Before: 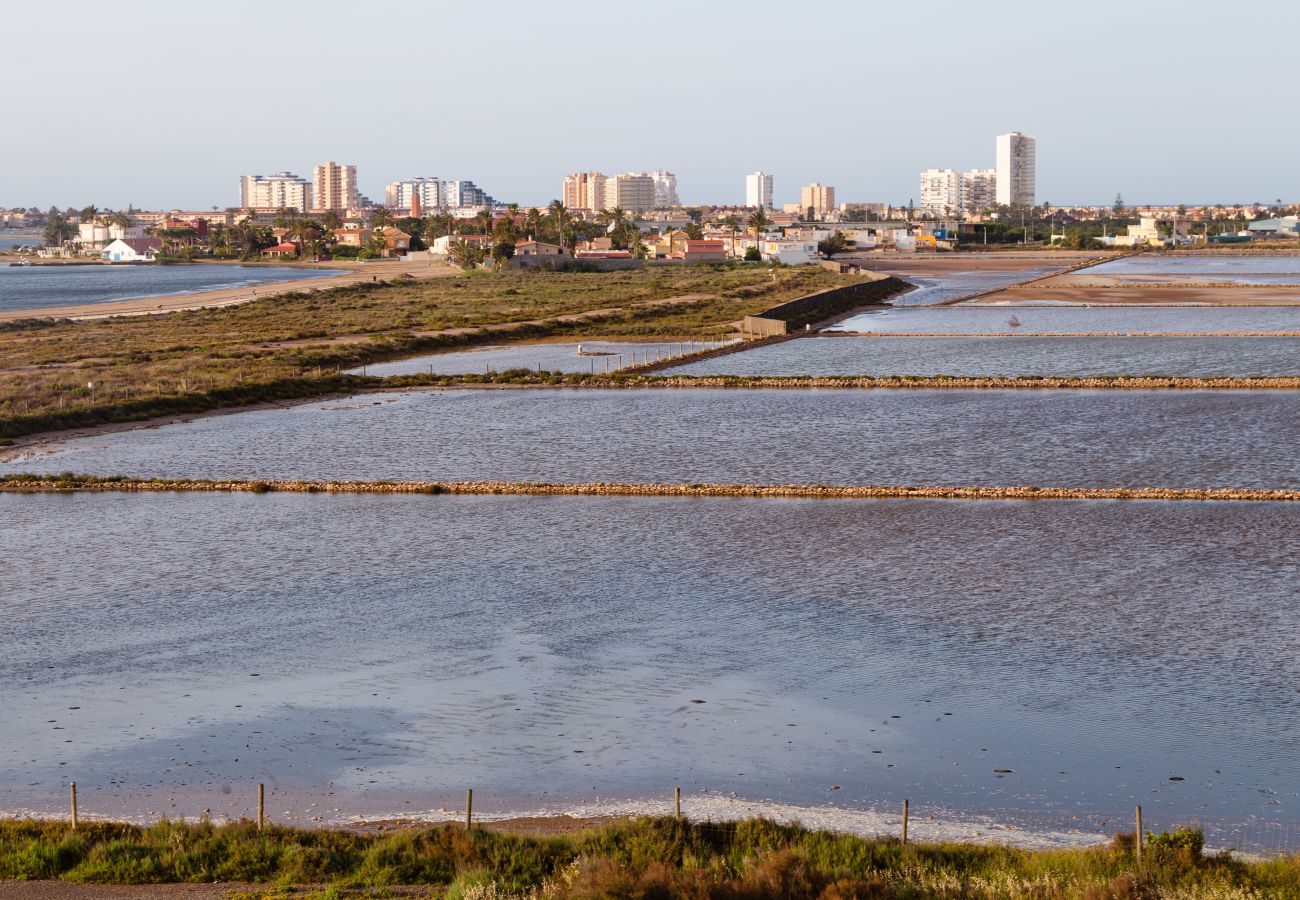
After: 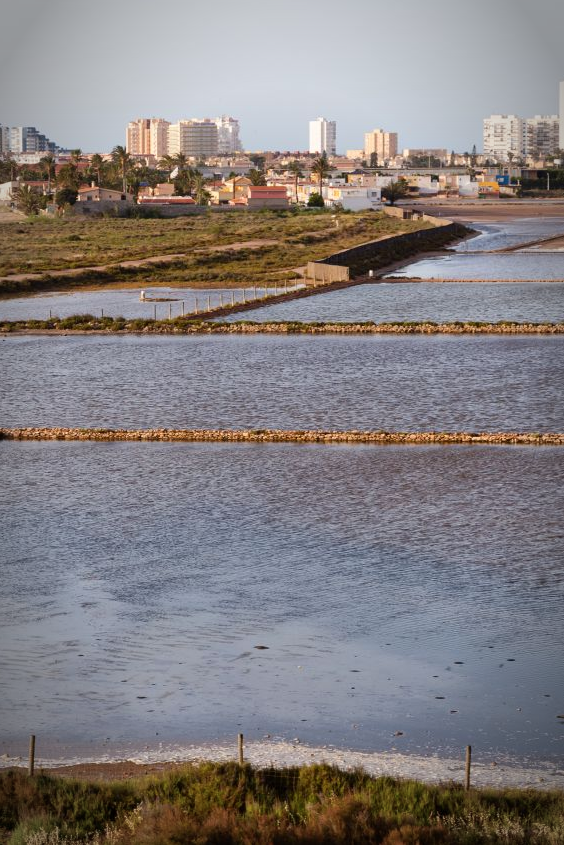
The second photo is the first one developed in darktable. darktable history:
crop: left 33.654%, top 6.037%, right 22.899%
contrast brightness saturation: contrast 0.053
vignetting: brightness -0.578, saturation -0.256, automatic ratio true
color calibration: illuminant same as pipeline (D50), adaptation none (bypass), x 0.332, y 0.334, temperature 5005.03 K
